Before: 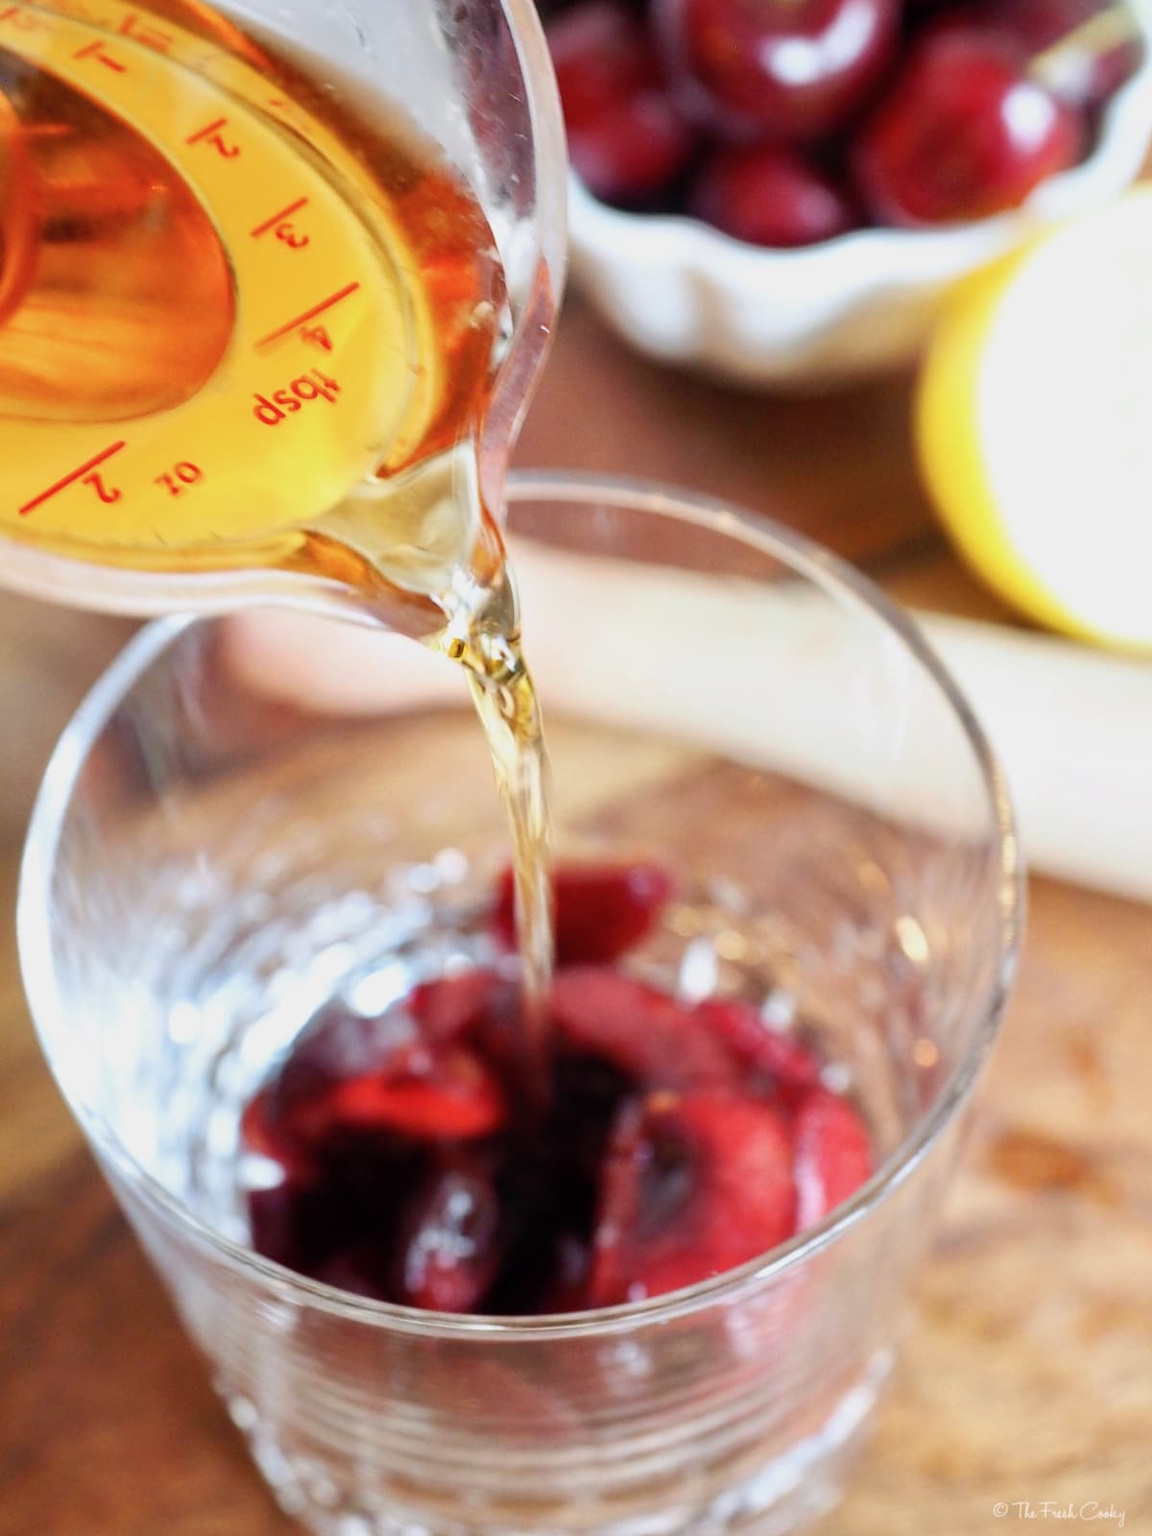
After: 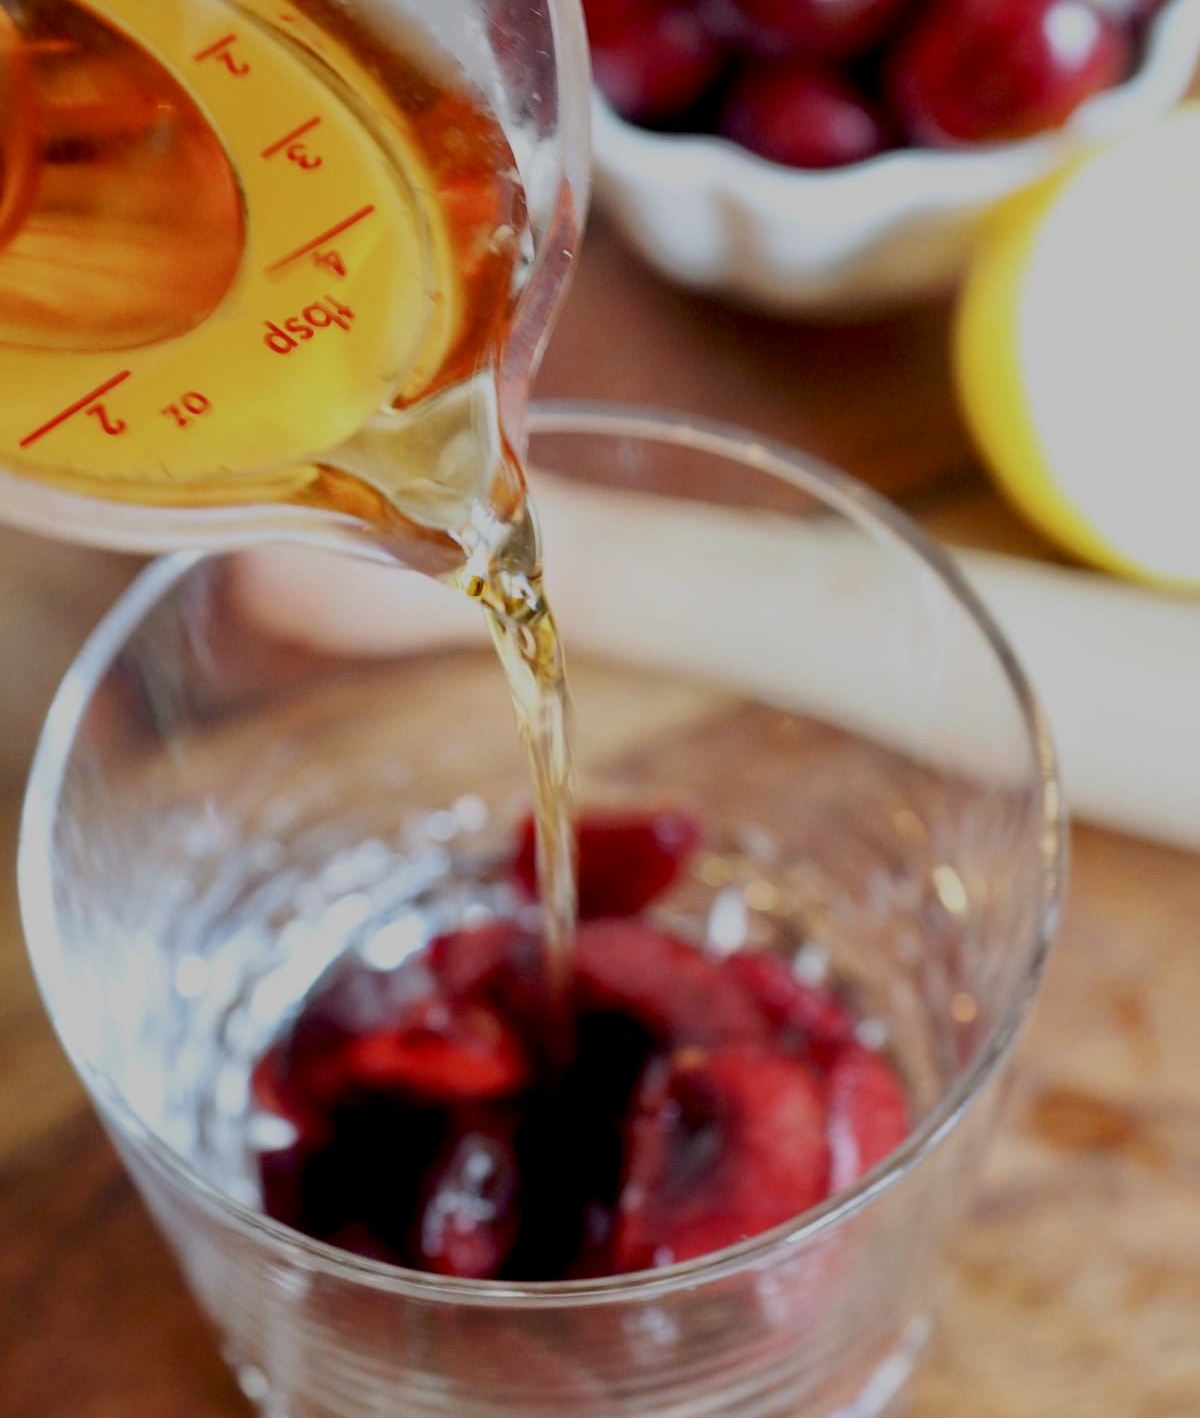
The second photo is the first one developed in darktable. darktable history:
crop and rotate: top 5.608%, bottom 5.756%
exposure: black level correction 0.009, exposure -0.674 EV, compensate exposure bias true, compensate highlight preservation false
